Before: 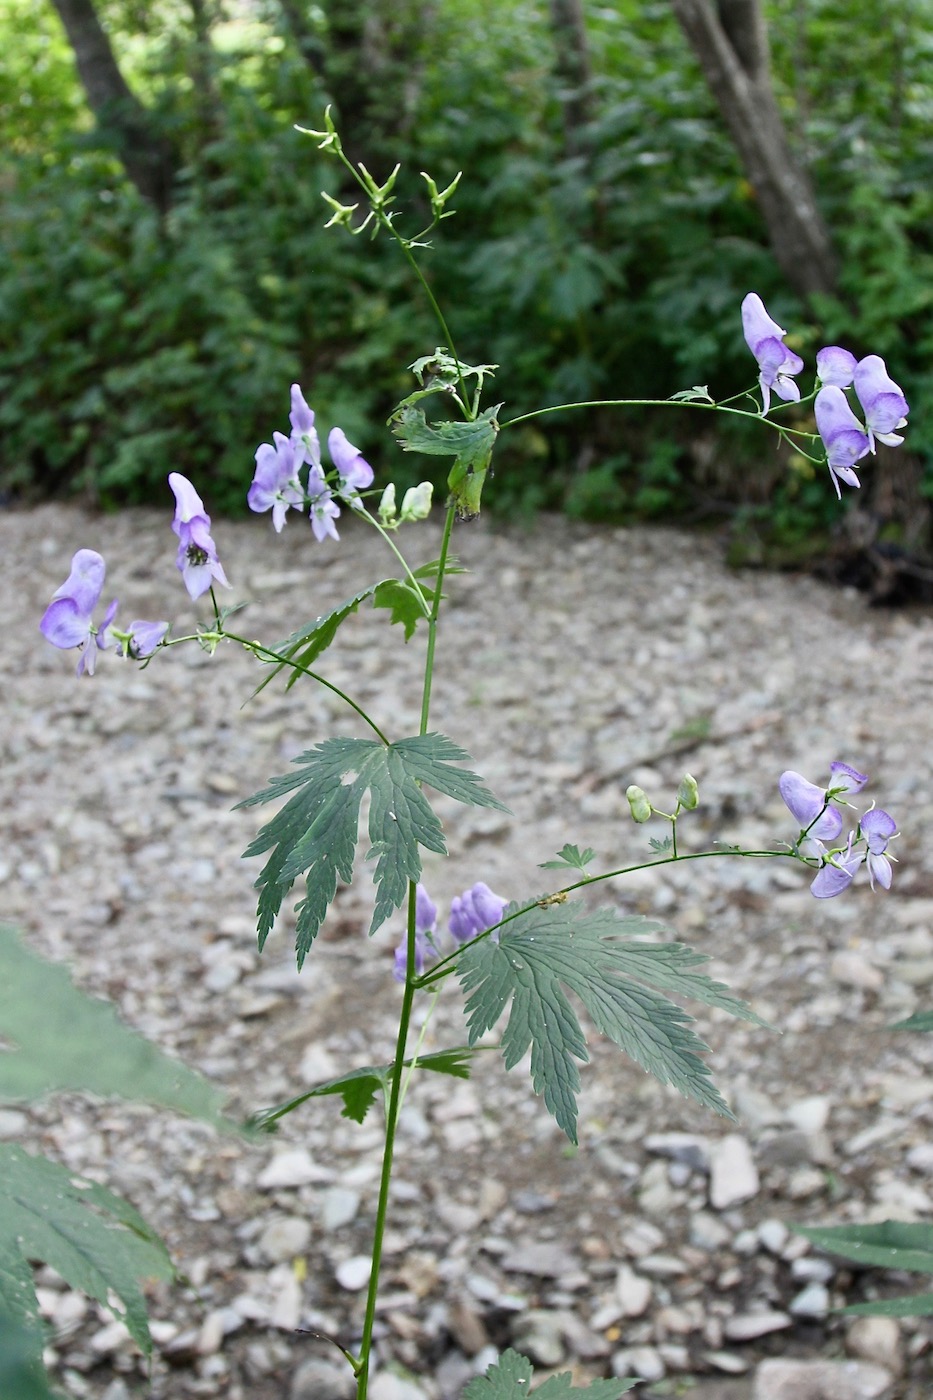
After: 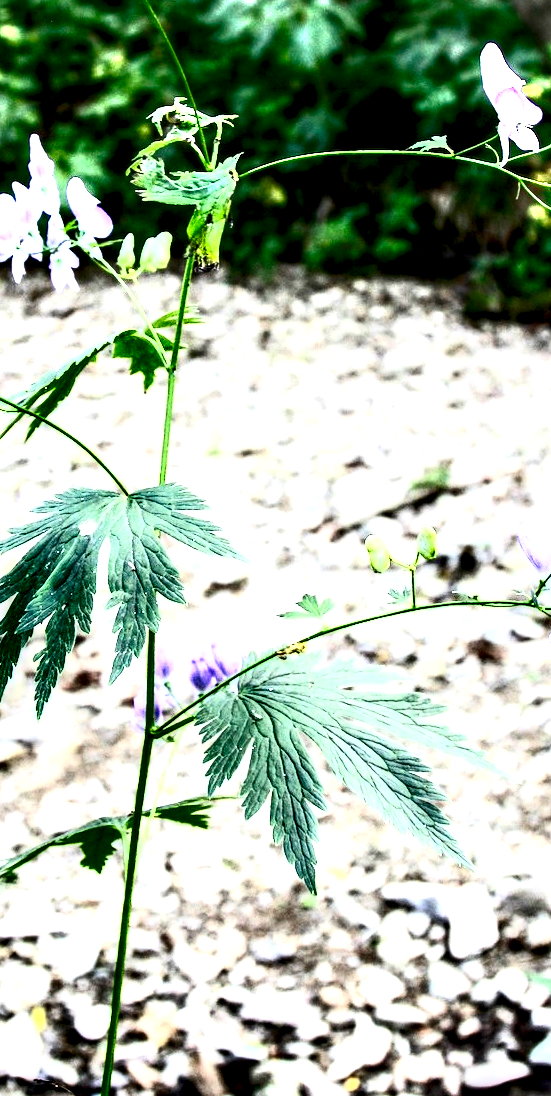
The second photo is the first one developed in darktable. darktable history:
contrast equalizer: octaves 7, y [[0.579, 0.58, 0.505, 0.5, 0.5, 0.5], [0.5 ×6], [0.5 ×6], [0 ×6], [0 ×6]]
contrast brightness saturation: contrast 0.982, brightness 0.99, saturation 0.987
local contrast: shadows 162%, detail 225%
crop and rotate: left 28.128%, top 17.984%, right 12.803%, bottom 3.694%
